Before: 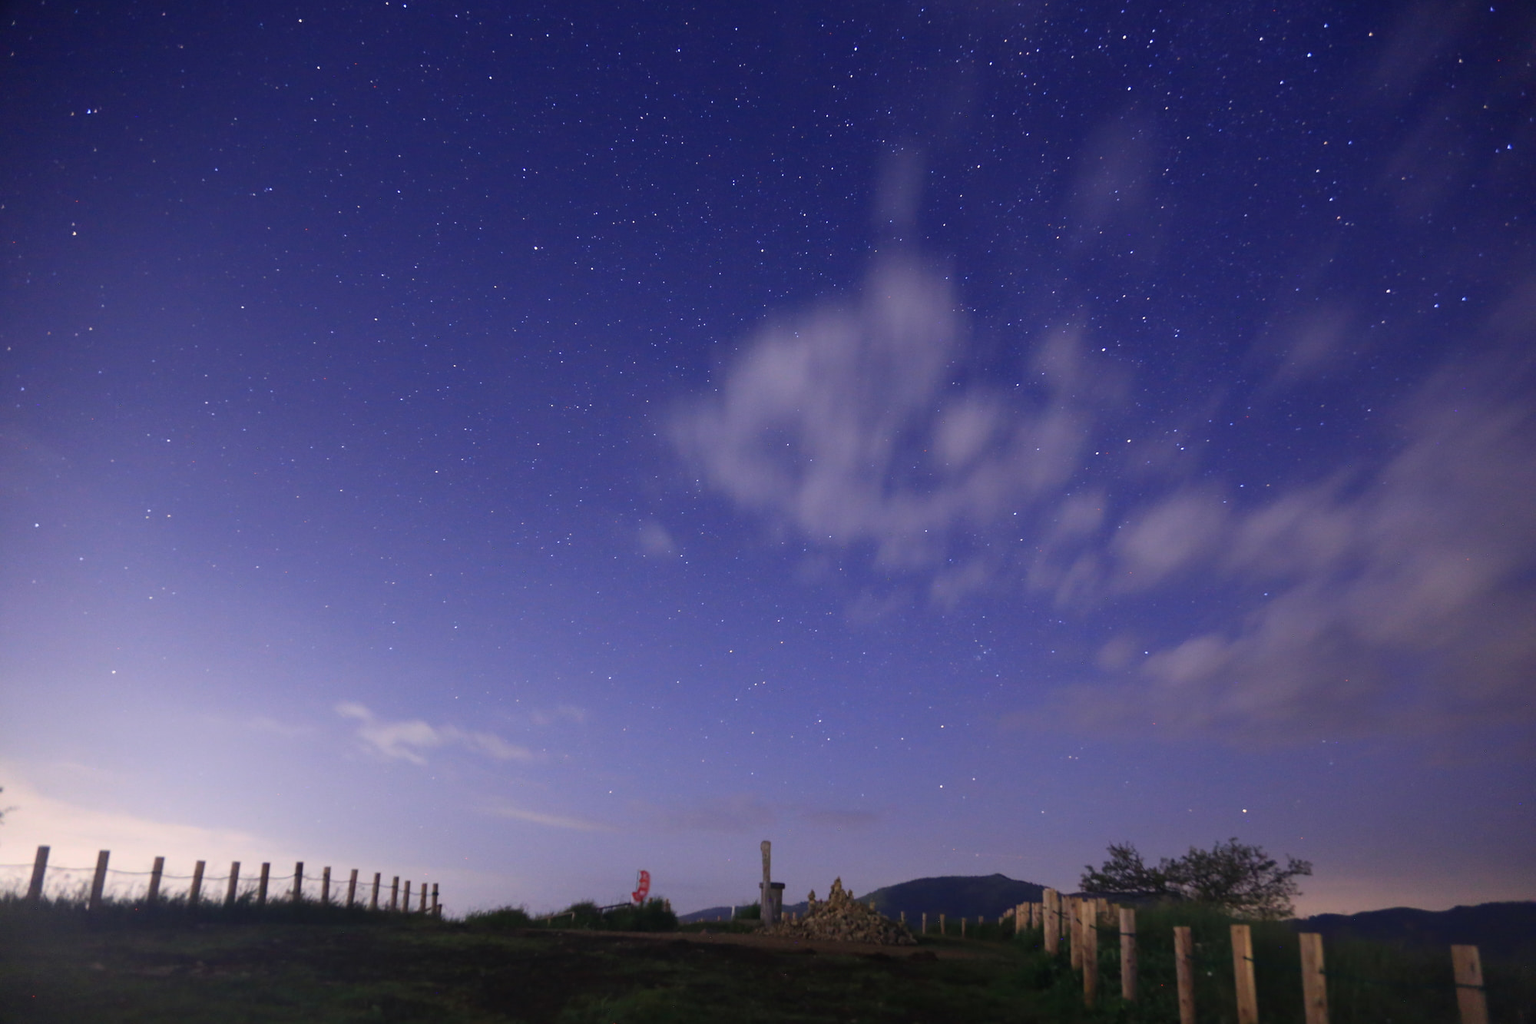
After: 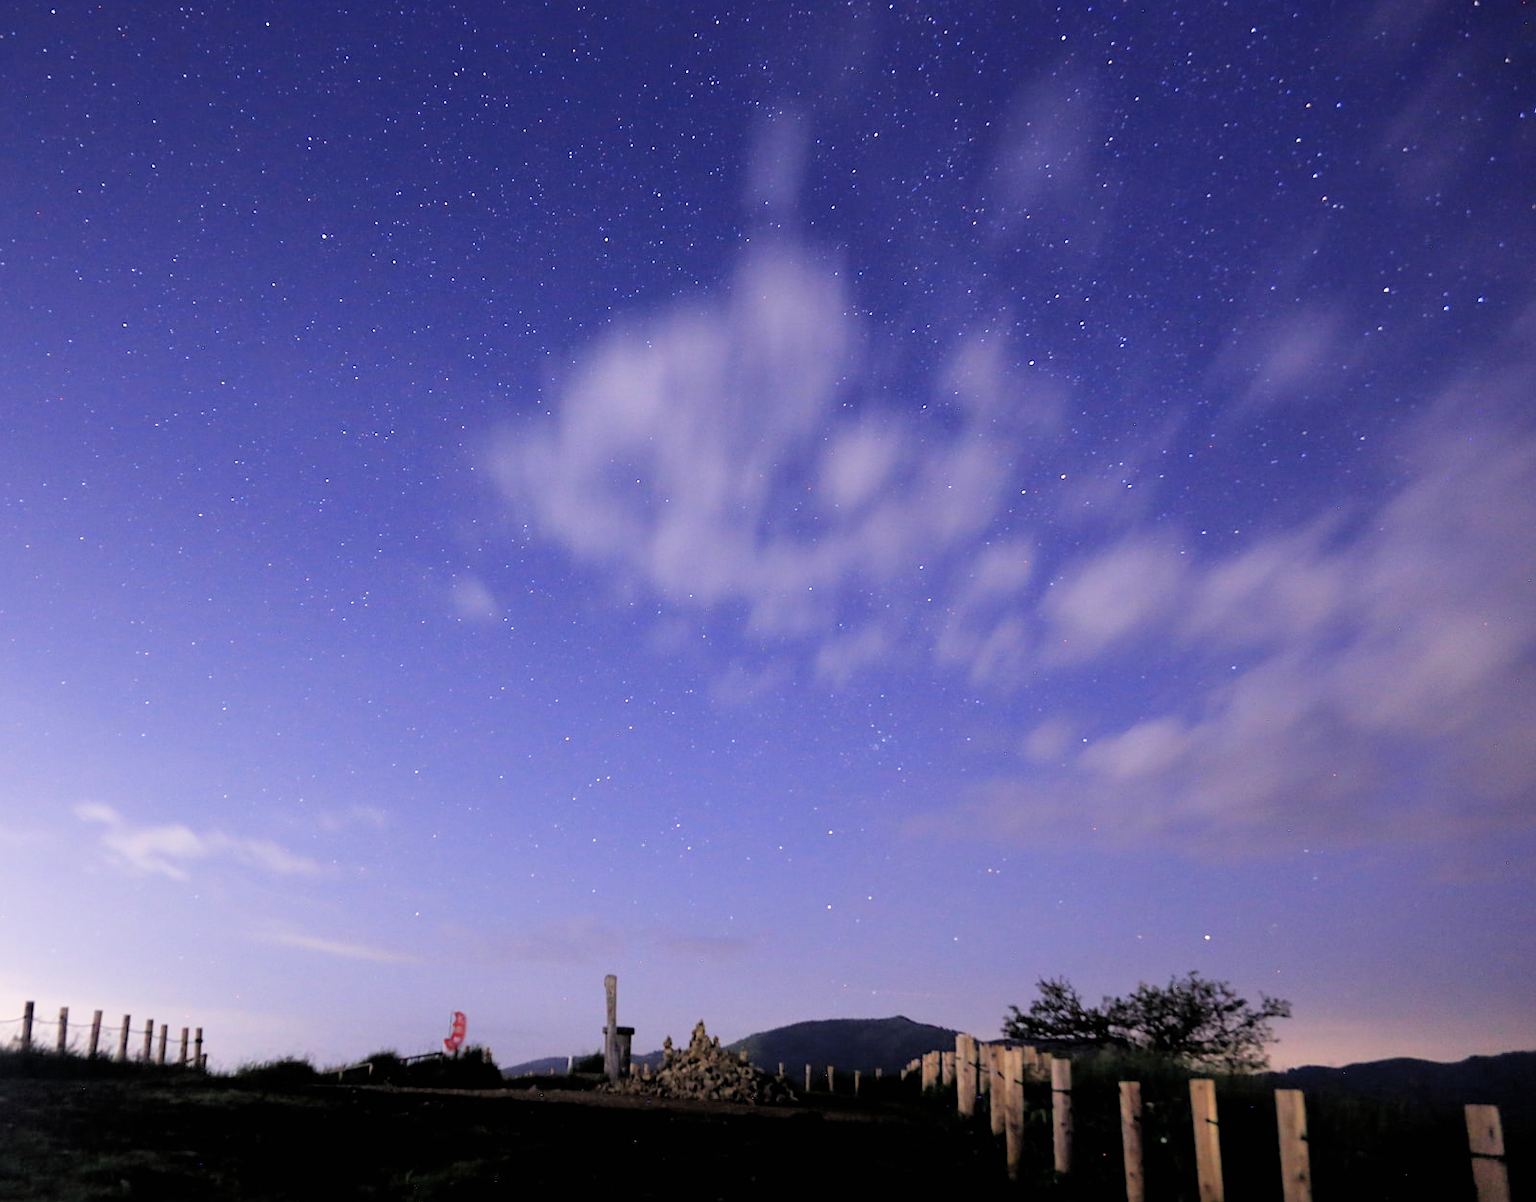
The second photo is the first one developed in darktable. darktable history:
crop and rotate: left 17.959%, top 5.771%, right 1.742%
exposure: exposure 1 EV, compensate highlight preservation false
filmic rgb: black relative exposure -3.31 EV, white relative exposure 3.45 EV, hardness 2.36, contrast 1.103
sharpen: amount 0.2
shadows and highlights: shadows 25, highlights -25
